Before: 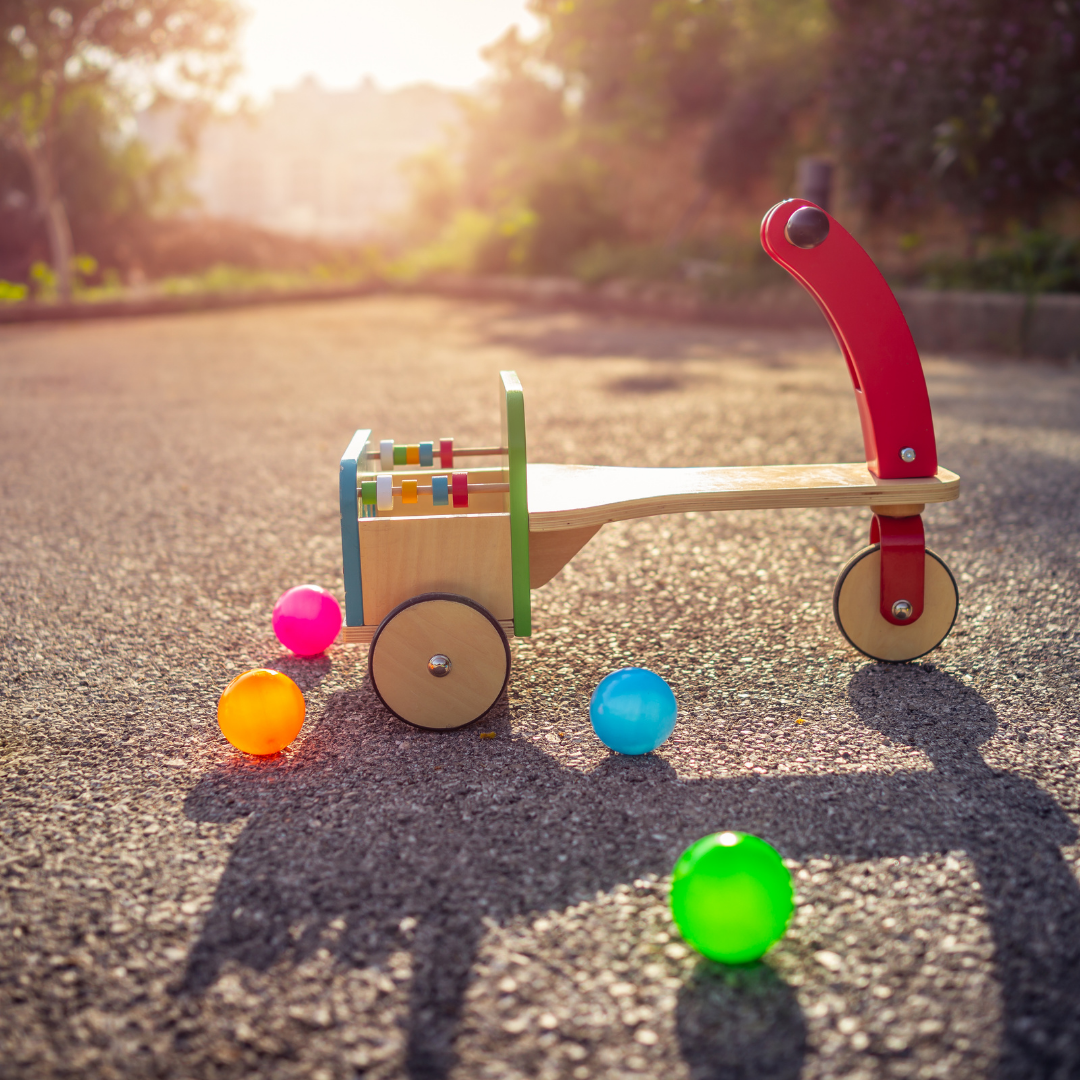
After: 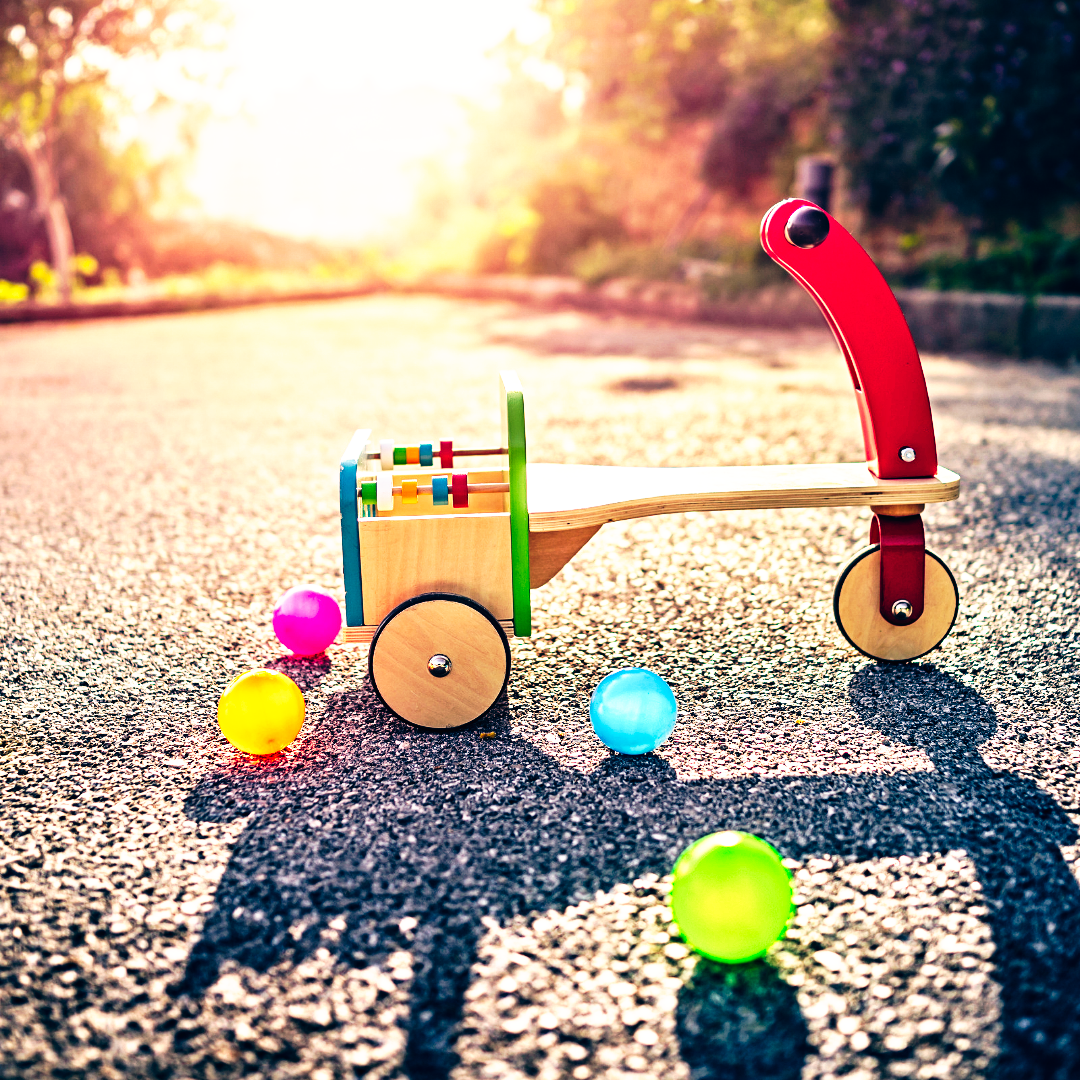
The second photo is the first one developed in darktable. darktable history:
tone curve: curves: ch0 [(0, 0) (0.003, 0.007) (0.011, 0.009) (0.025, 0.01) (0.044, 0.012) (0.069, 0.013) (0.1, 0.014) (0.136, 0.021) (0.177, 0.038) (0.224, 0.06) (0.277, 0.099) (0.335, 0.16) (0.399, 0.227) (0.468, 0.329) (0.543, 0.45) (0.623, 0.594) (0.709, 0.756) (0.801, 0.868) (0.898, 0.971) (1, 1)], preserve colors none
base curve: curves: ch0 [(0, 0) (0.028, 0.03) (0.121, 0.232) (0.46, 0.748) (0.859, 0.968) (1, 1)], preserve colors none
color balance: lift [1.006, 0.985, 1.002, 1.015], gamma [1, 0.953, 1.008, 1.047], gain [1.076, 1.13, 1.004, 0.87]
contrast equalizer: octaves 7, y [[0.5, 0.542, 0.583, 0.625, 0.667, 0.708], [0.5 ×6], [0.5 ×6], [0 ×6], [0 ×6]]
white balance: emerald 1
